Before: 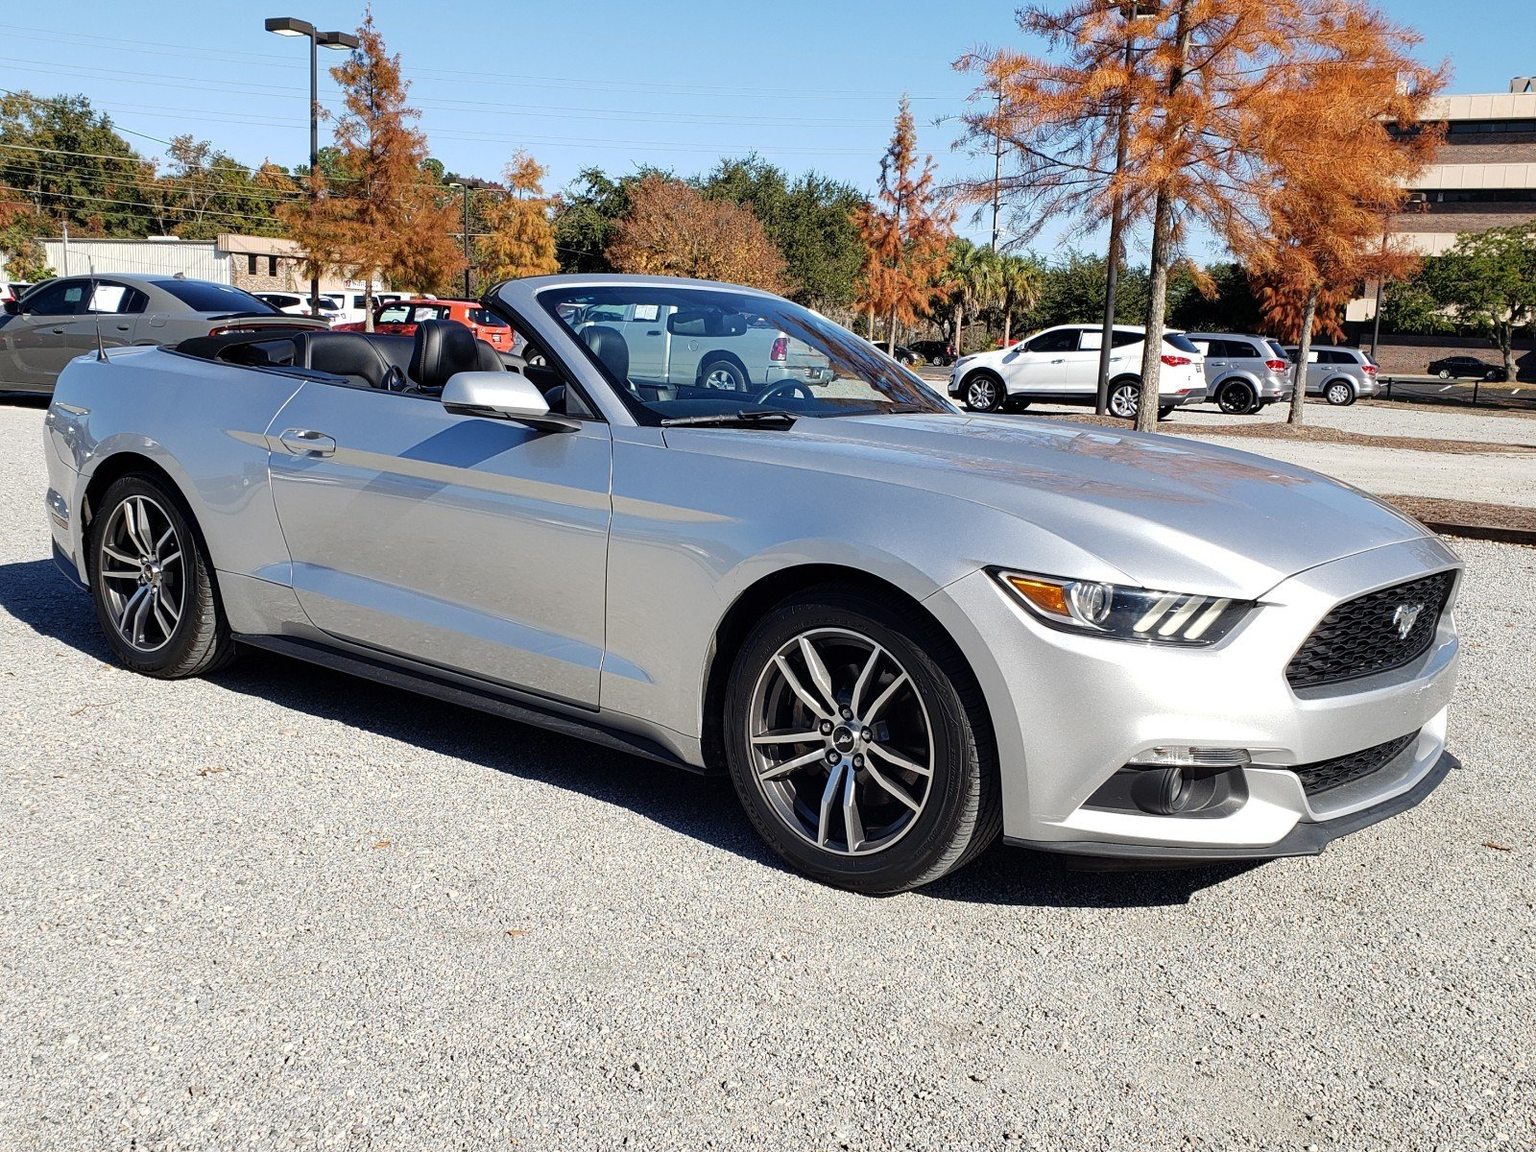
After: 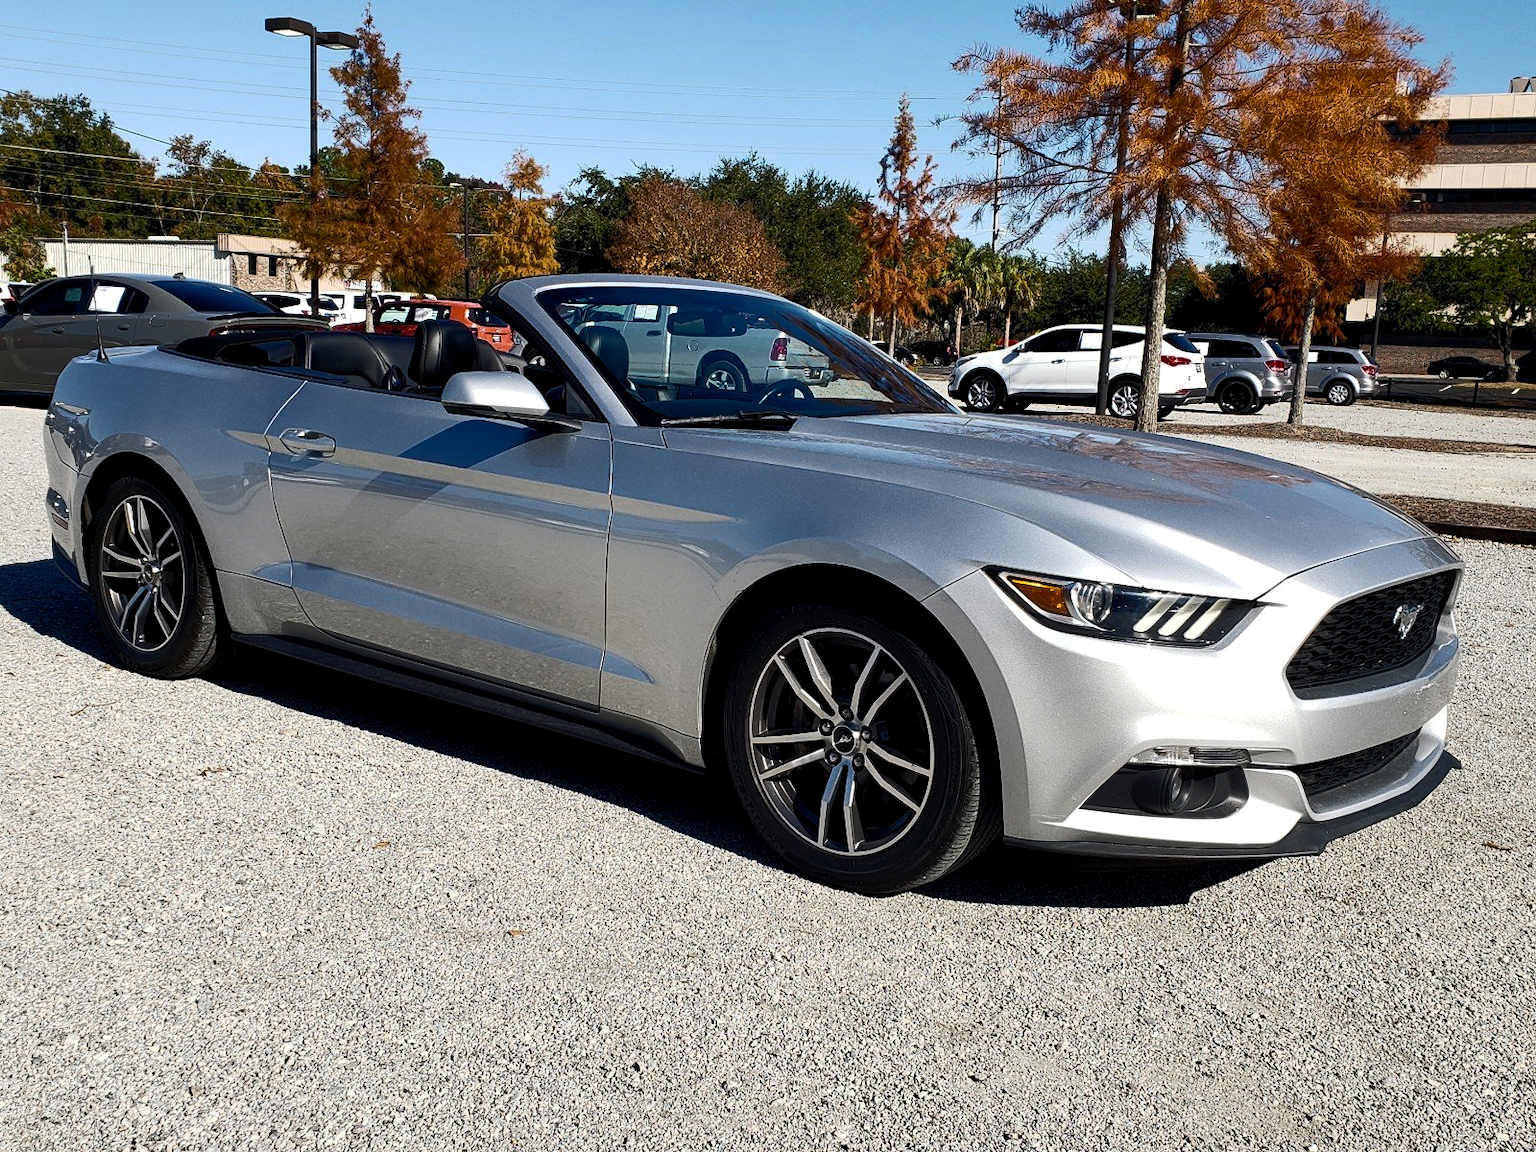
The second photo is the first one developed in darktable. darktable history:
color balance rgb: shadows lift › chroma 1.003%, shadows lift › hue 214.32°, global offset › luminance -0.355%, linear chroma grading › global chroma 14.936%, perceptual saturation grading › global saturation 9.196%, perceptual saturation grading › highlights -13.349%, perceptual saturation grading › mid-tones 14.76%, perceptual saturation grading › shadows 23.249%, perceptual brilliance grading › highlights 1.872%, perceptual brilliance grading › mid-tones -49.851%, perceptual brilliance grading › shadows -49.907%
